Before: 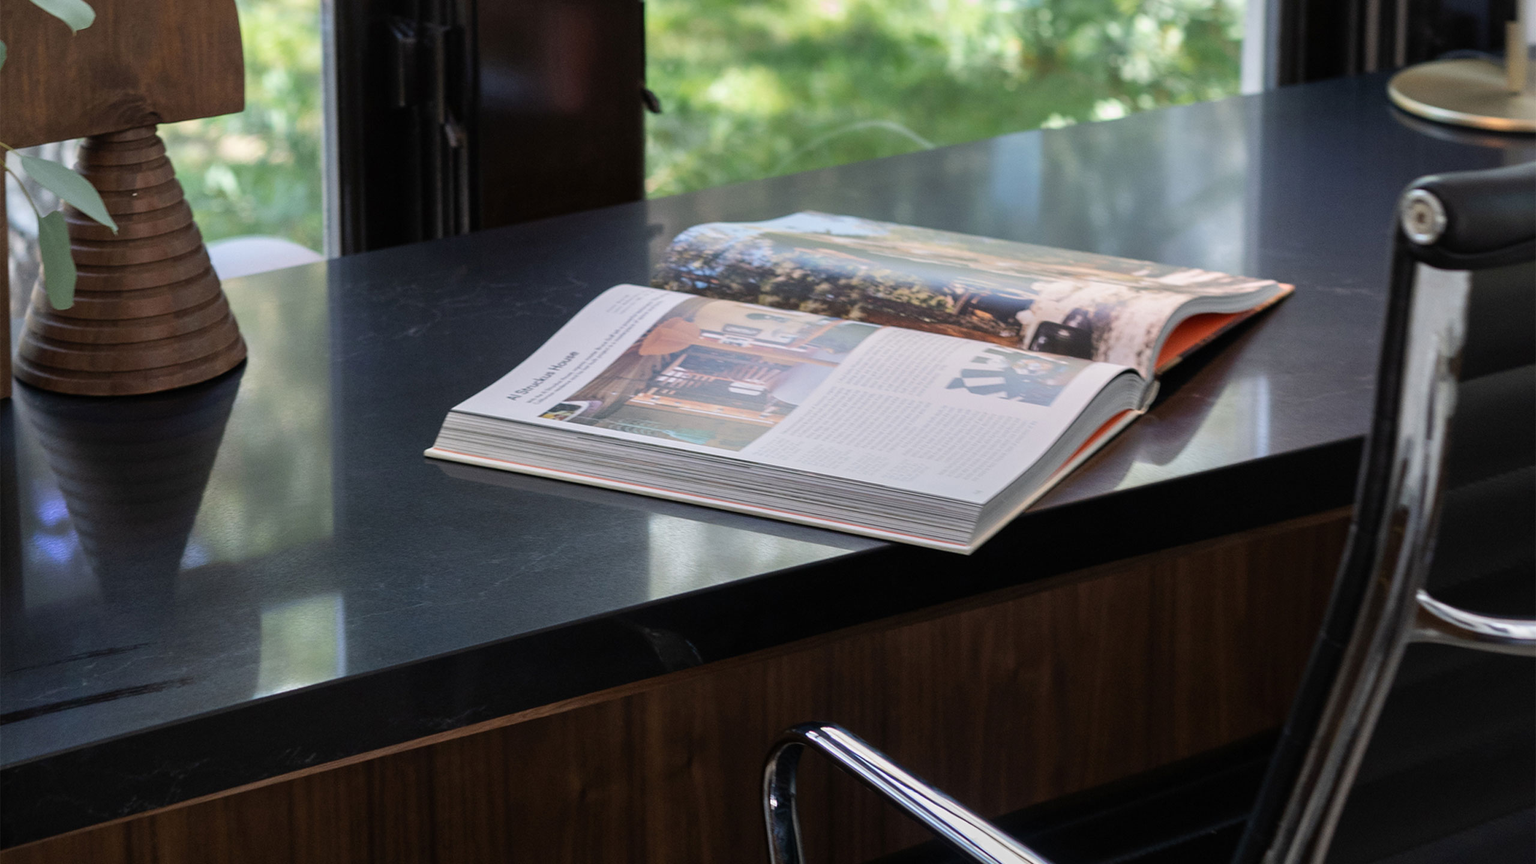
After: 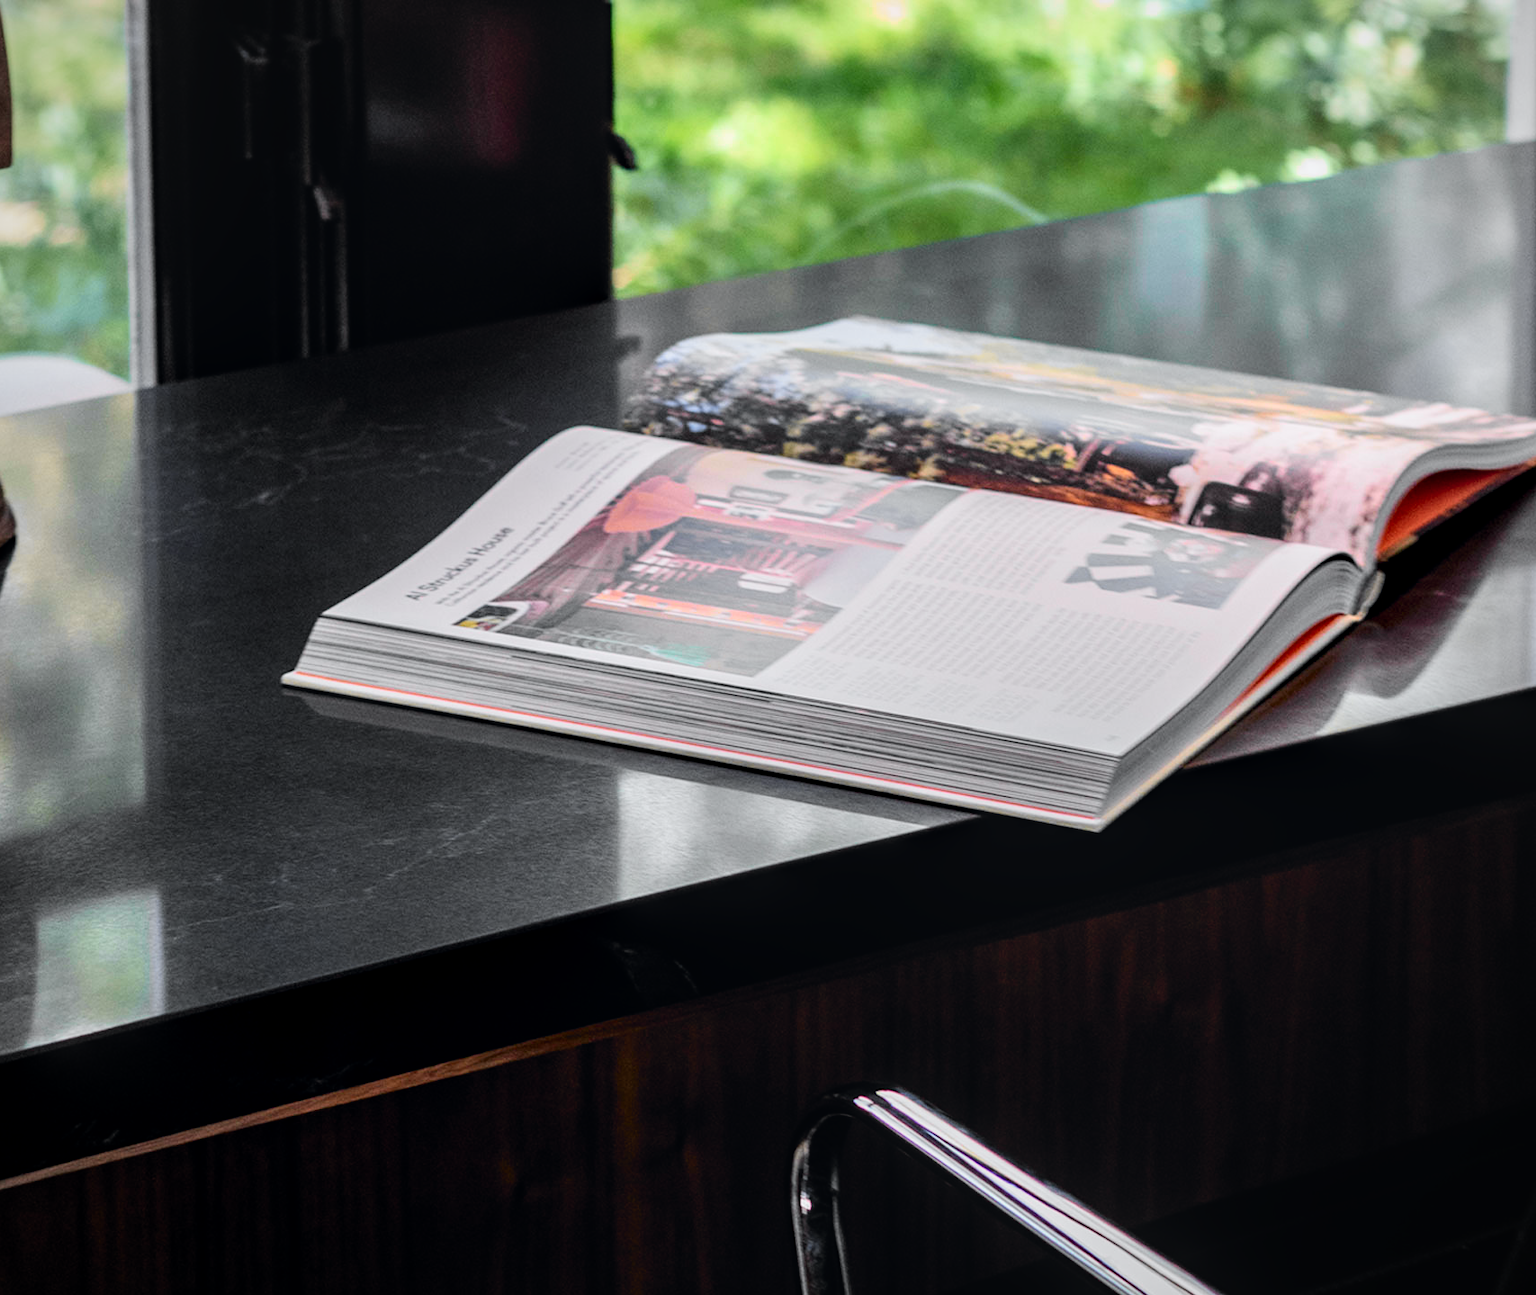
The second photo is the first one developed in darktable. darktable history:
crop and rotate: left 15.411%, right 17.879%
tone curve: curves: ch0 [(0, 0) (0.071, 0.047) (0.266, 0.26) (0.491, 0.552) (0.753, 0.818) (1, 0.983)]; ch1 [(0, 0) (0.346, 0.307) (0.408, 0.369) (0.463, 0.443) (0.482, 0.493) (0.502, 0.5) (0.517, 0.518) (0.546, 0.587) (0.588, 0.643) (0.651, 0.709) (1, 1)]; ch2 [(0, 0) (0.346, 0.34) (0.434, 0.46) (0.485, 0.494) (0.5, 0.494) (0.517, 0.503) (0.535, 0.545) (0.583, 0.634) (0.625, 0.686) (1, 1)], color space Lab, independent channels, preserve colors none
filmic rgb: black relative exposure -12.87 EV, white relative exposure 2.81 EV, target black luminance 0%, hardness 8.58, latitude 71.14%, contrast 1.136, shadows ↔ highlights balance -0.86%
vignetting: brightness -0.264, unbound false
local contrast: detail 130%
